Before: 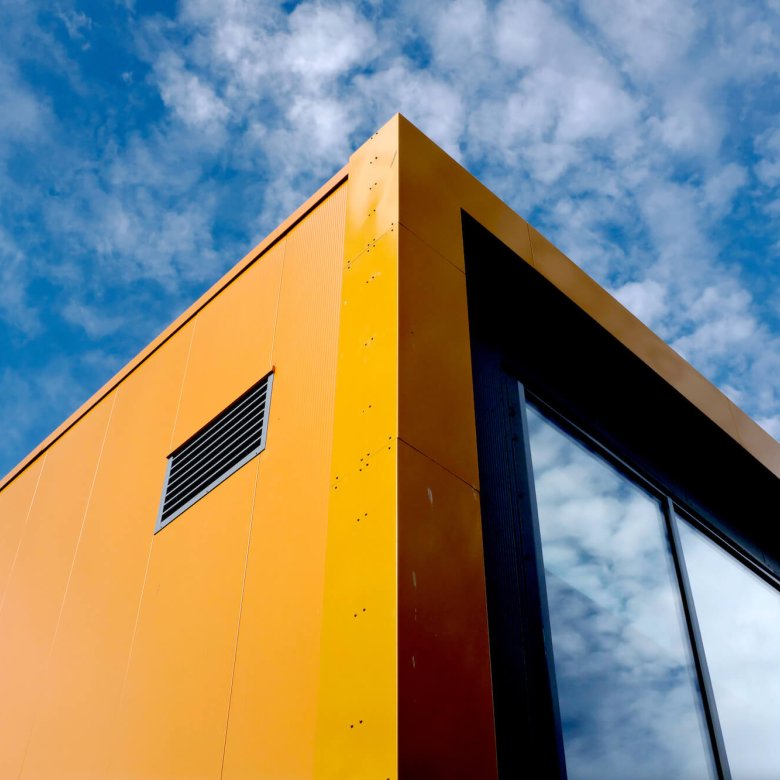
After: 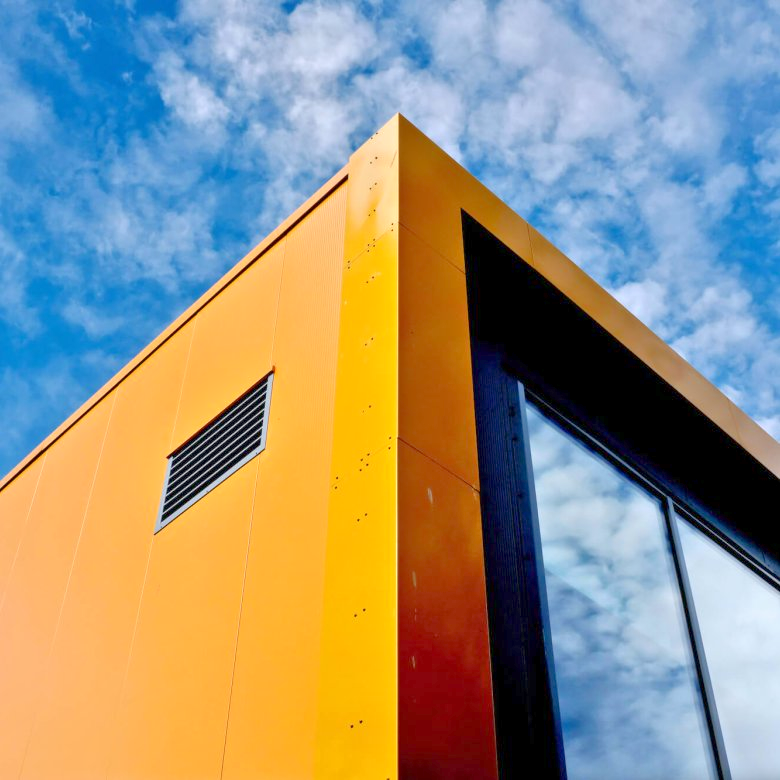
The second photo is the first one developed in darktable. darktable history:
tone equalizer: -8 EV 1.98 EV, -7 EV 1.96 EV, -6 EV 2 EV, -5 EV 1.98 EV, -4 EV 1.99 EV, -3 EV 1.49 EV, -2 EV 0.999 EV, -1 EV 0.493 EV
